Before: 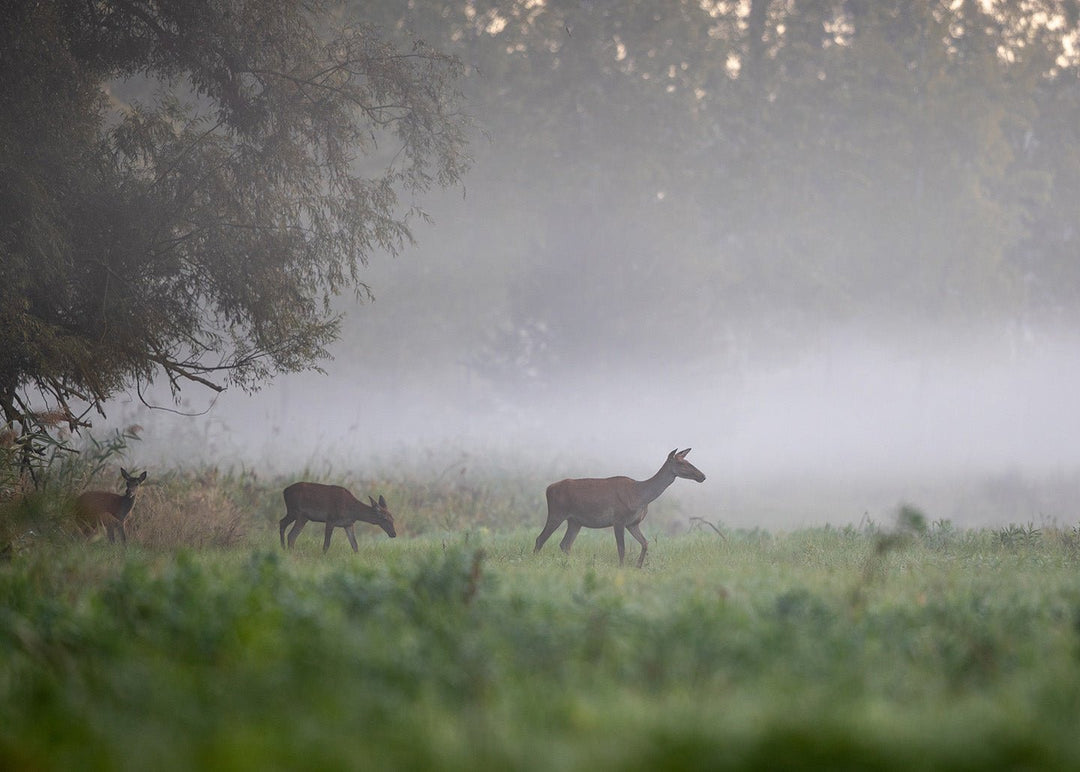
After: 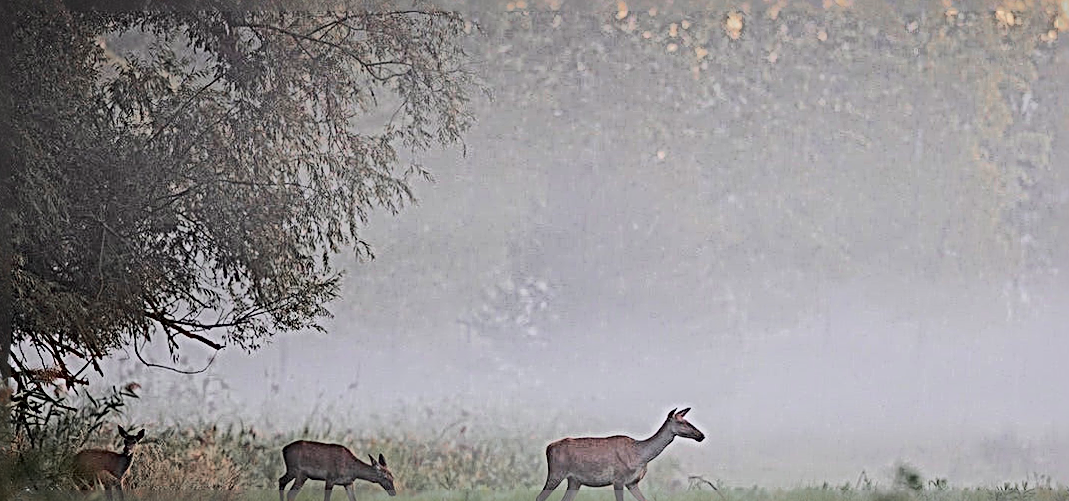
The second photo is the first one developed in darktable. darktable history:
tone equalizer: -8 EV -1.08 EV, -7 EV -1.01 EV, -6 EV -0.867 EV, -5 EV -0.578 EV, -3 EV 0.578 EV, -2 EV 0.867 EV, -1 EV 1.01 EV, +0 EV 1.08 EV, edges refinement/feathering 500, mask exposure compensation -1.57 EV, preserve details no
contrast brightness saturation: contrast 0.2, brightness 0.16, saturation 0.22
color zones: curves: ch0 [(0, 0.48) (0.209, 0.398) (0.305, 0.332) (0.429, 0.493) (0.571, 0.5) (0.714, 0.5) (0.857, 0.5) (1, 0.48)]; ch1 [(0, 0.736) (0.143, 0.625) (0.225, 0.371) (0.429, 0.256) (0.571, 0.241) (0.714, 0.213) (0.857, 0.48) (1, 0.736)]; ch2 [(0, 0.448) (0.143, 0.498) (0.286, 0.5) (0.429, 0.5) (0.571, 0.5) (0.714, 0.5) (0.857, 0.5) (1, 0.448)]
crop and rotate: top 4.848%, bottom 29.503%
rotate and perspective: rotation 0.174°, lens shift (vertical) 0.013, lens shift (horizontal) 0.019, shear 0.001, automatic cropping original format, crop left 0.007, crop right 0.991, crop top 0.016, crop bottom 0.997
global tonemap: drago (1, 100), detail 1
sharpen: radius 4.001, amount 2
